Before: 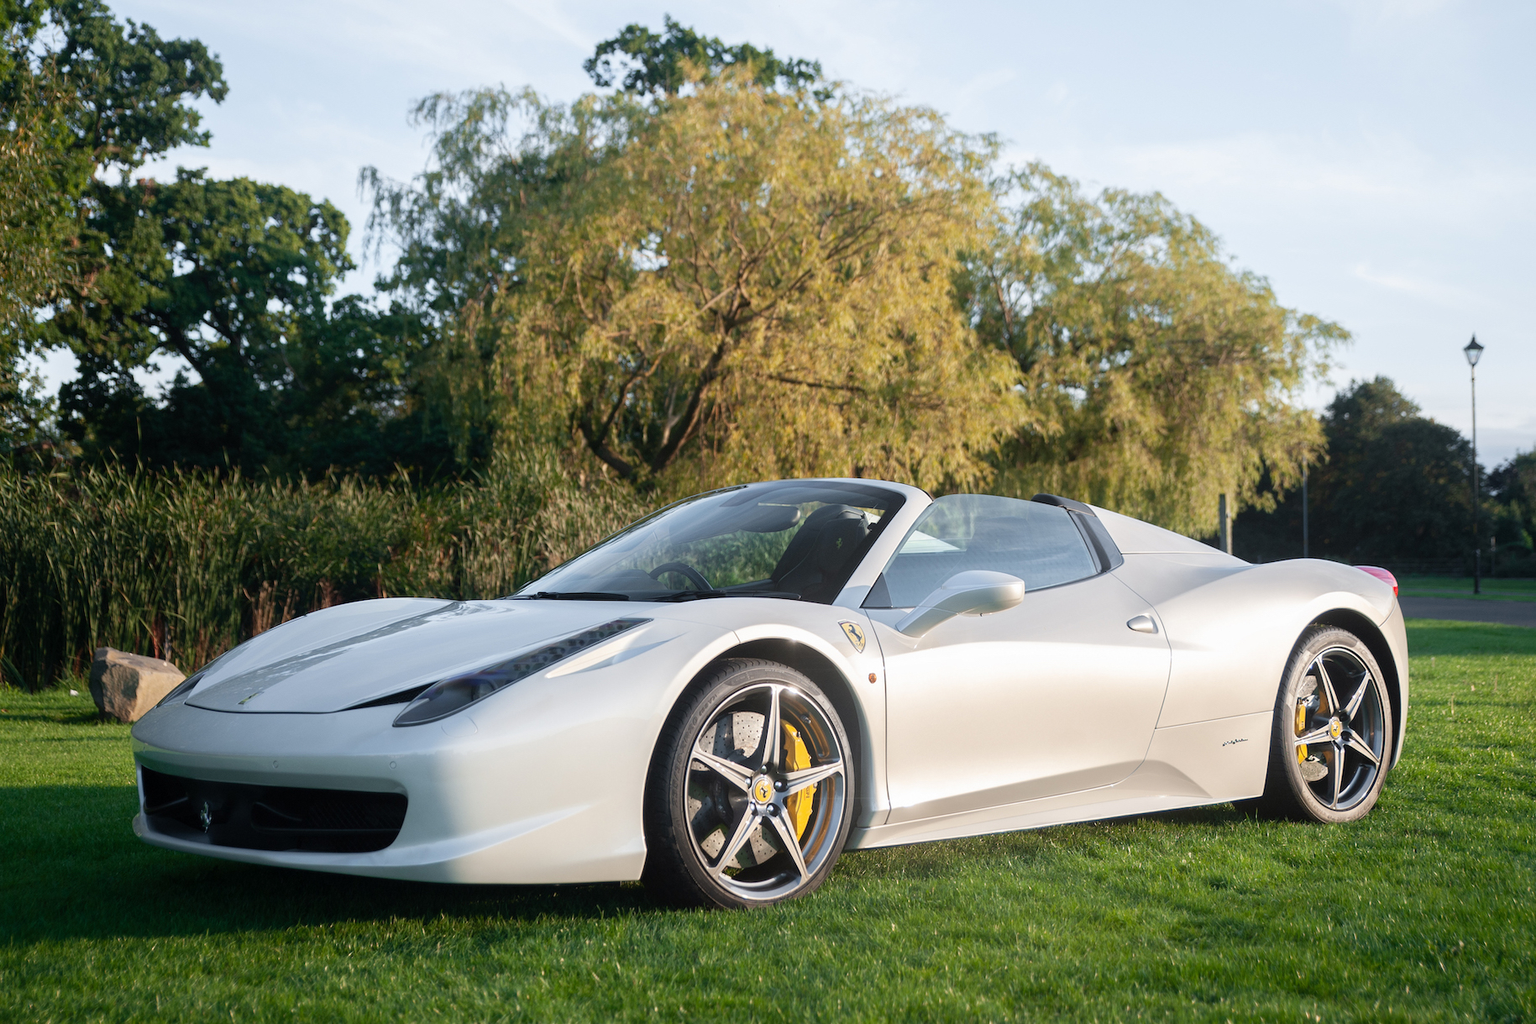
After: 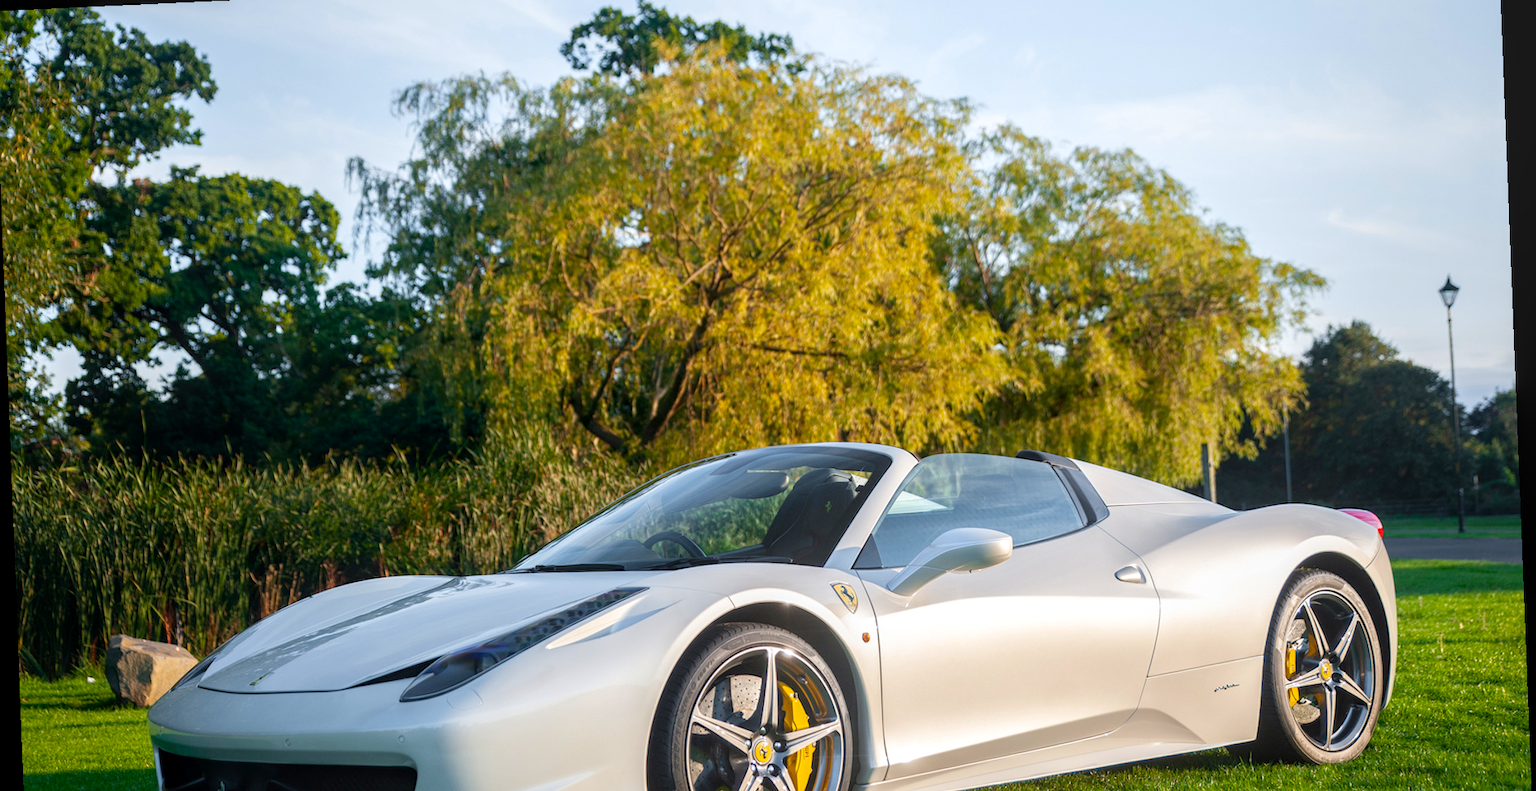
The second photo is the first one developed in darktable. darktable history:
crop: left 0.387%, top 5.469%, bottom 19.809%
rotate and perspective: rotation -2.22°, lens shift (horizontal) -0.022, automatic cropping off
local contrast: on, module defaults
color balance rgb: linear chroma grading › global chroma 10%, perceptual saturation grading › global saturation 30%, global vibrance 10%
